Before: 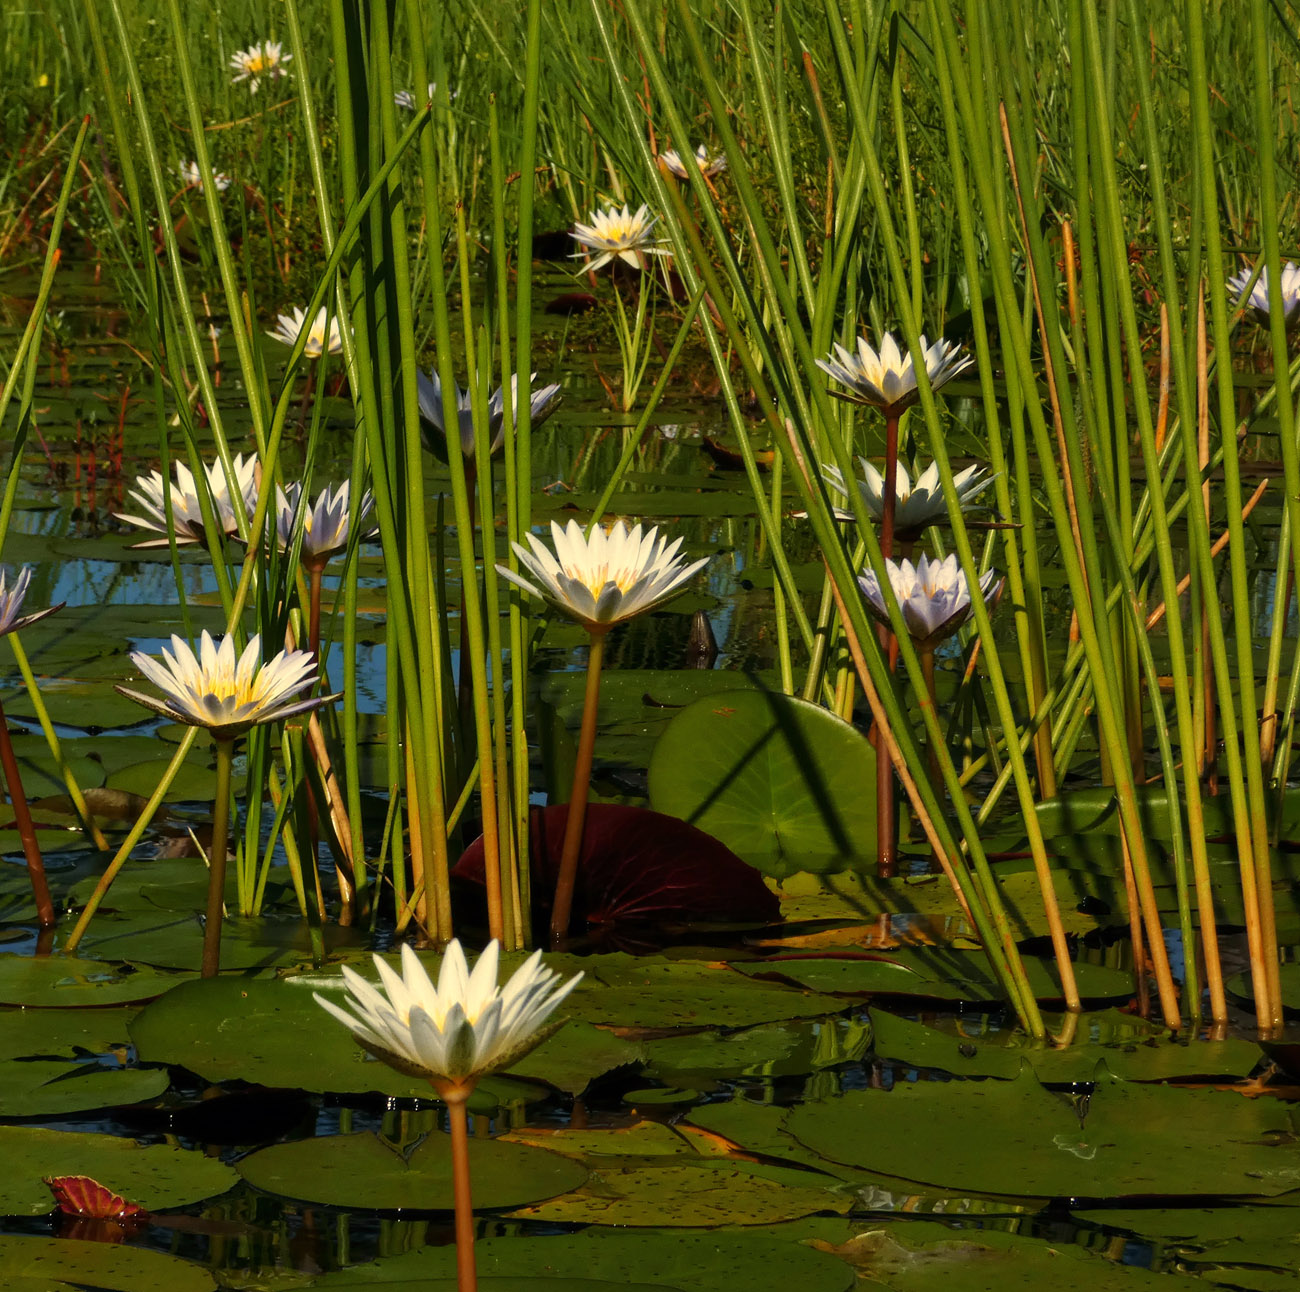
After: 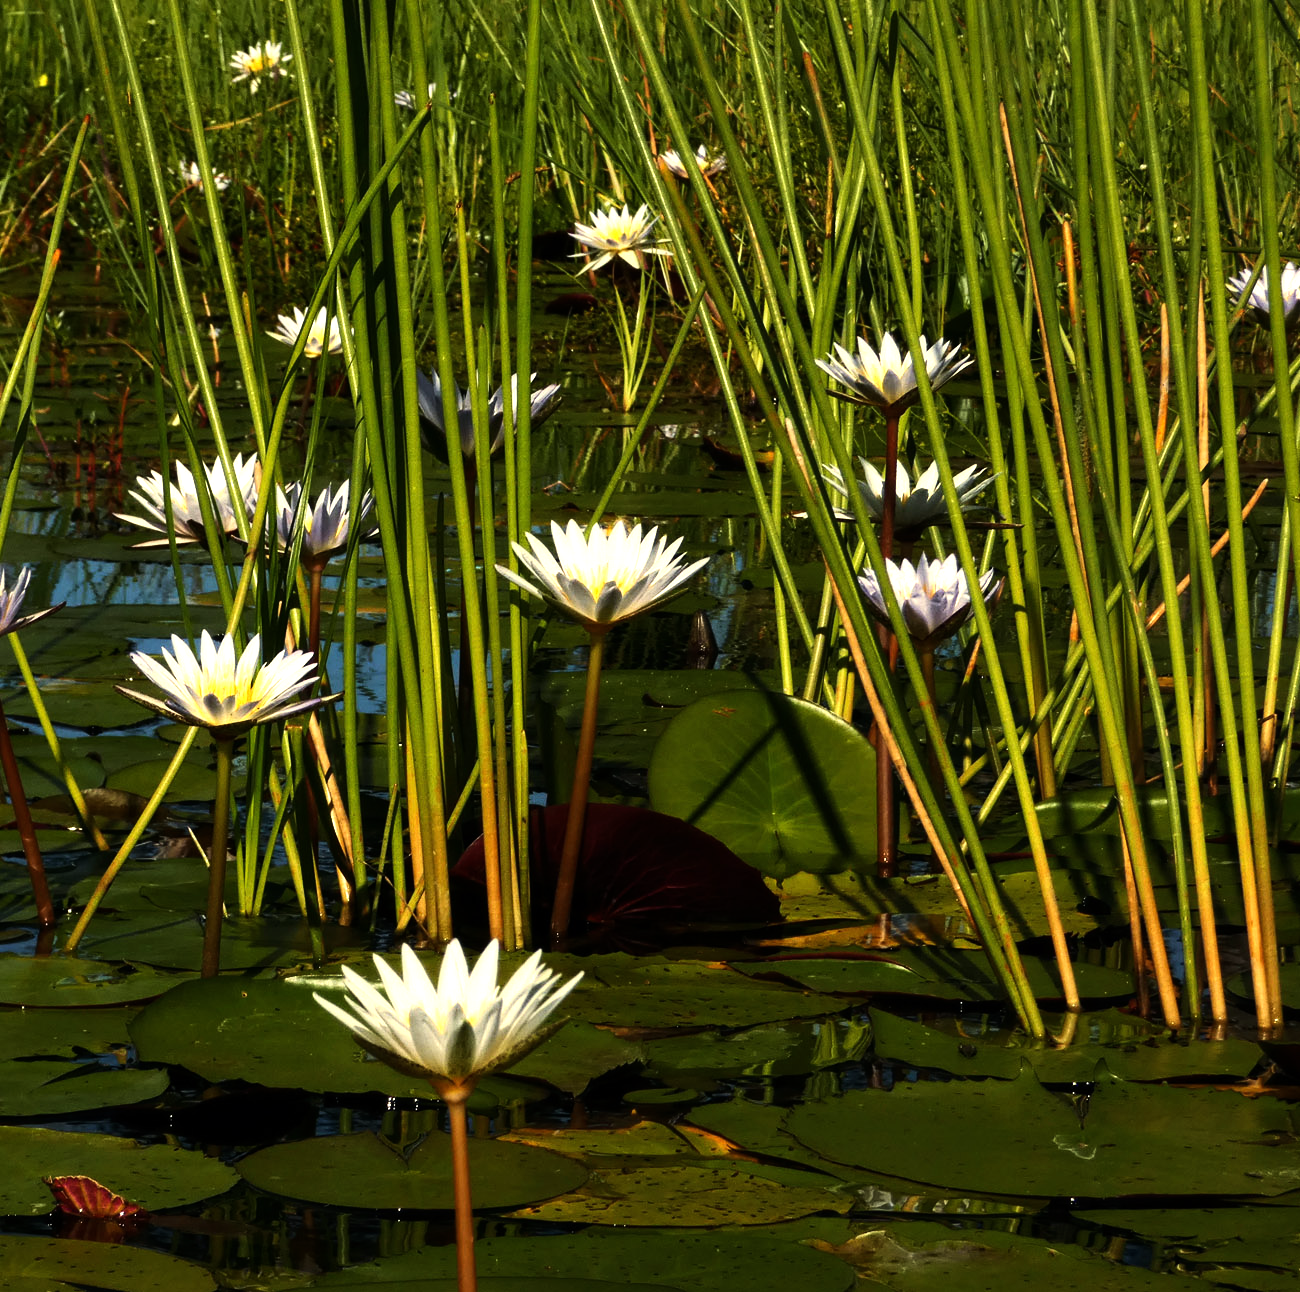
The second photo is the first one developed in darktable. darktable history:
tone equalizer: -8 EV -1.12 EV, -7 EV -0.981 EV, -6 EV -0.886 EV, -5 EV -0.546 EV, -3 EV 0.584 EV, -2 EV 0.885 EV, -1 EV 1.01 EV, +0 EV 1.08 EV, edges refinement/feathering 500, mask exposure compensation -1.57 EV, preserve details no
